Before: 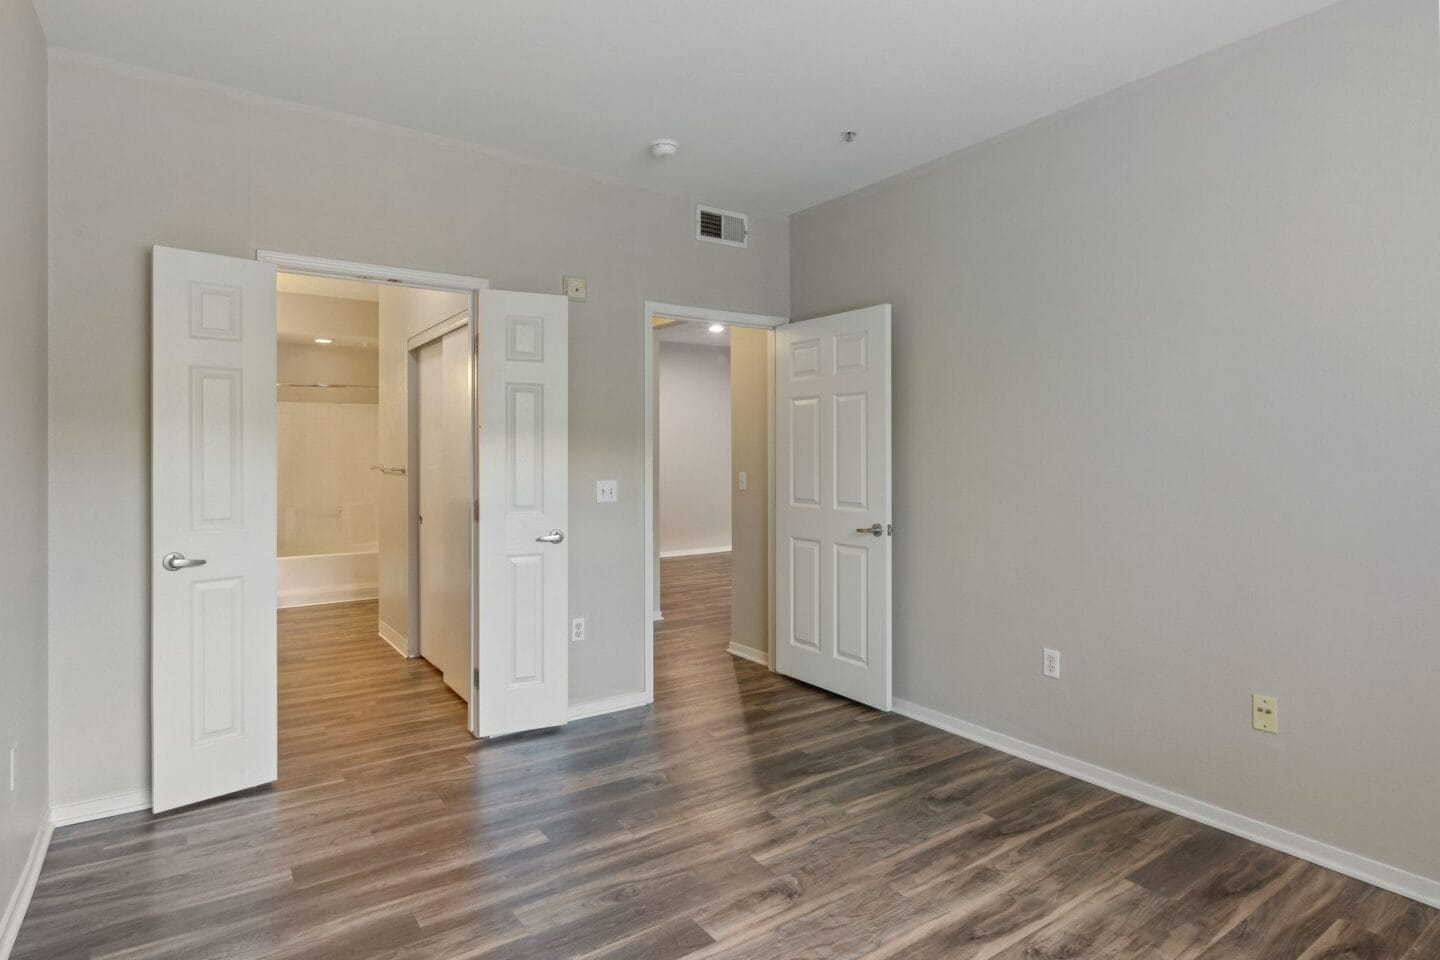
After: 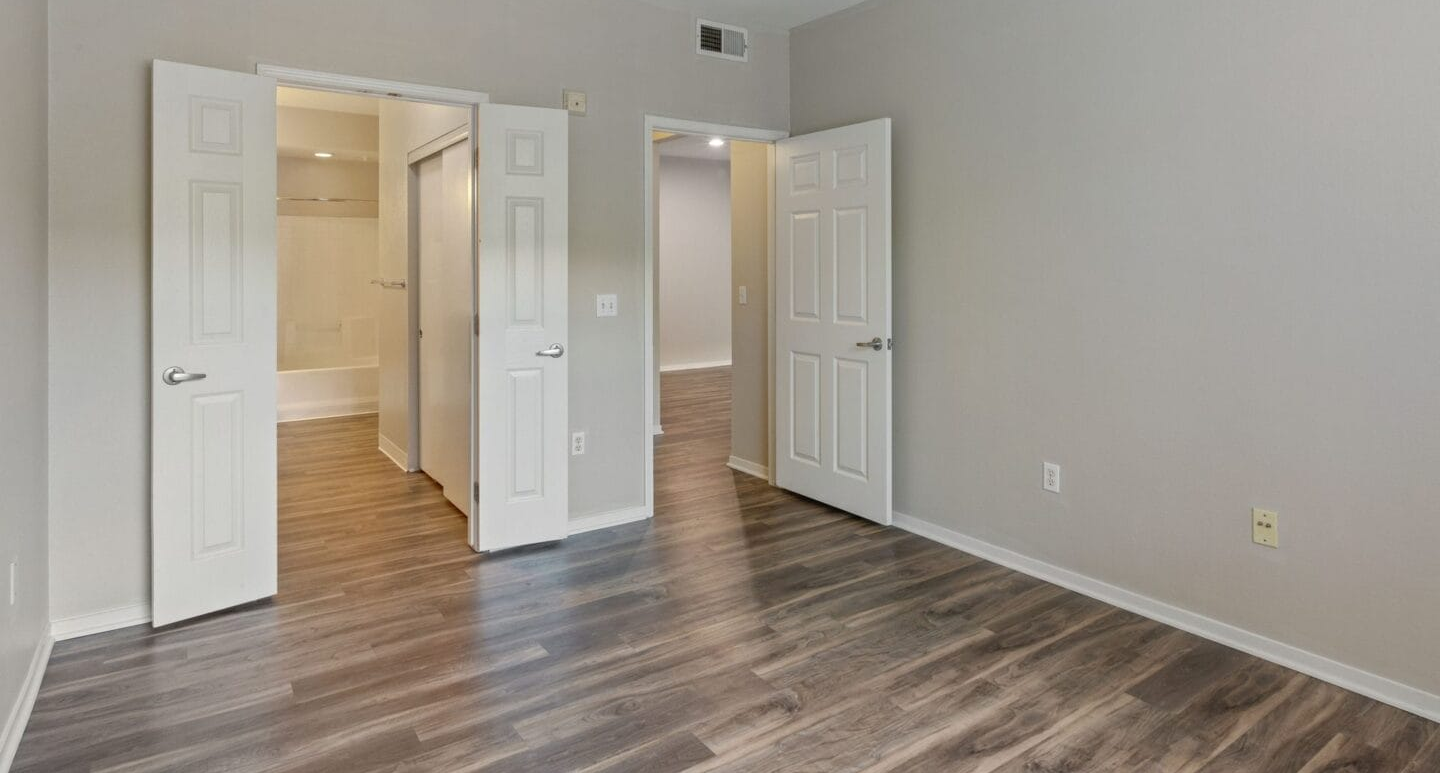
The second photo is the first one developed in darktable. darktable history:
crop and rotate: top 19.435%
